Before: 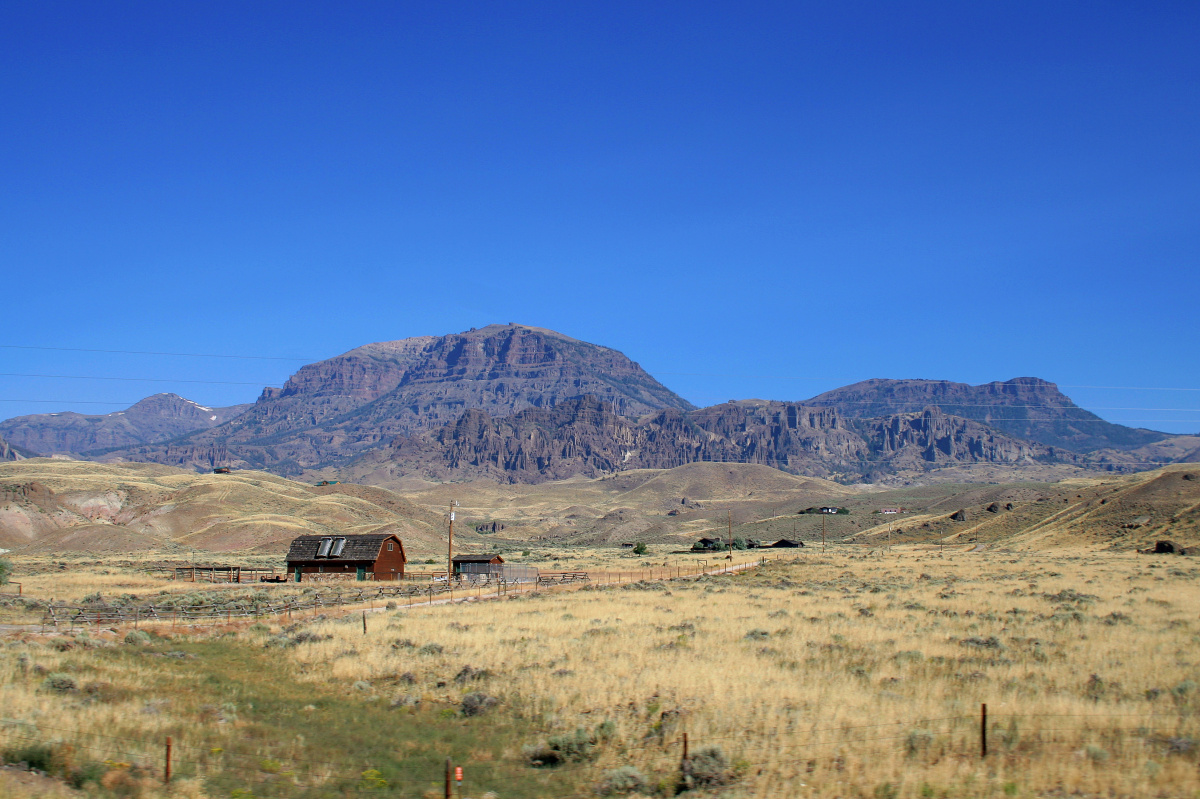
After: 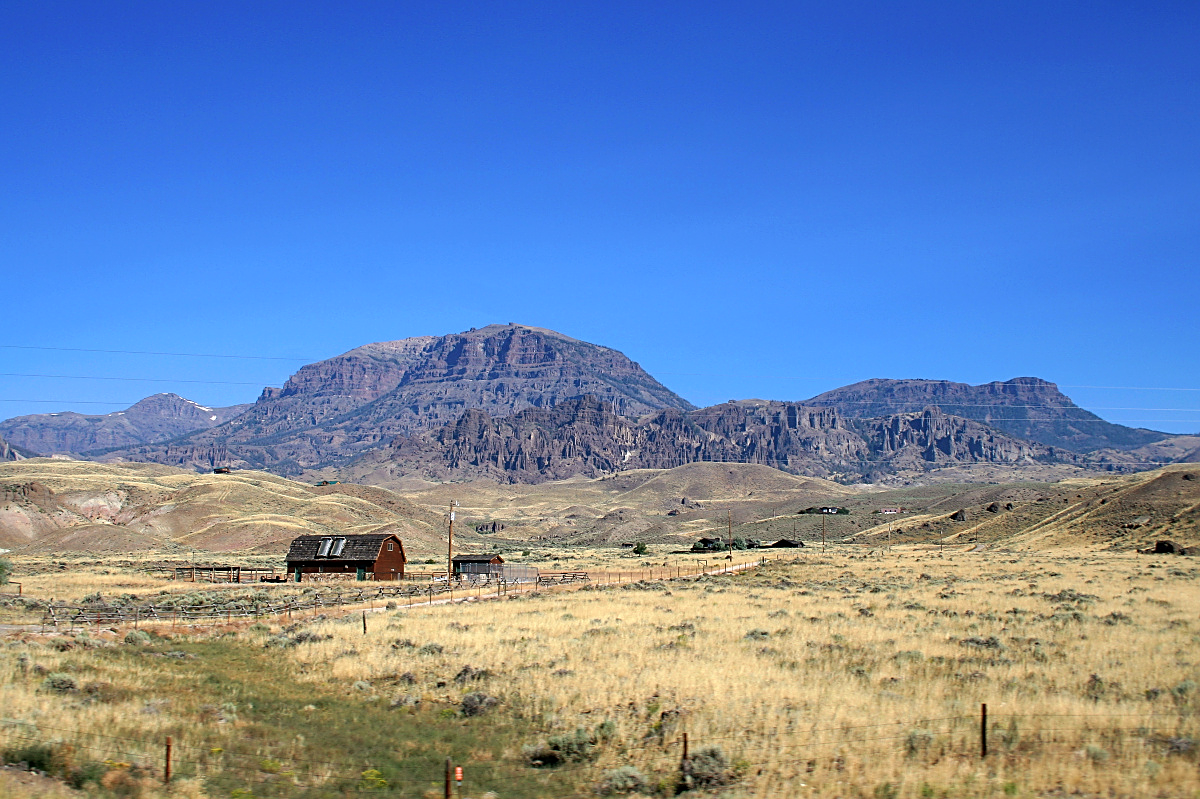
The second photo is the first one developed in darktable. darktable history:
tone equalizer: -8 EV -0.45 EV, -7 EV -0.381 EV, -6 EV -0.336 EV, -5 EV -0.222 EV, -3 EV 0.212 EV, -2 EV 0.304 EV, -1 EV 0.389 EV, +0 EV 0.424 EV, edges refinement/feathering 500, mask exposure compensation -1.57 EV, preserve details no
sharpen: on, module defaults
